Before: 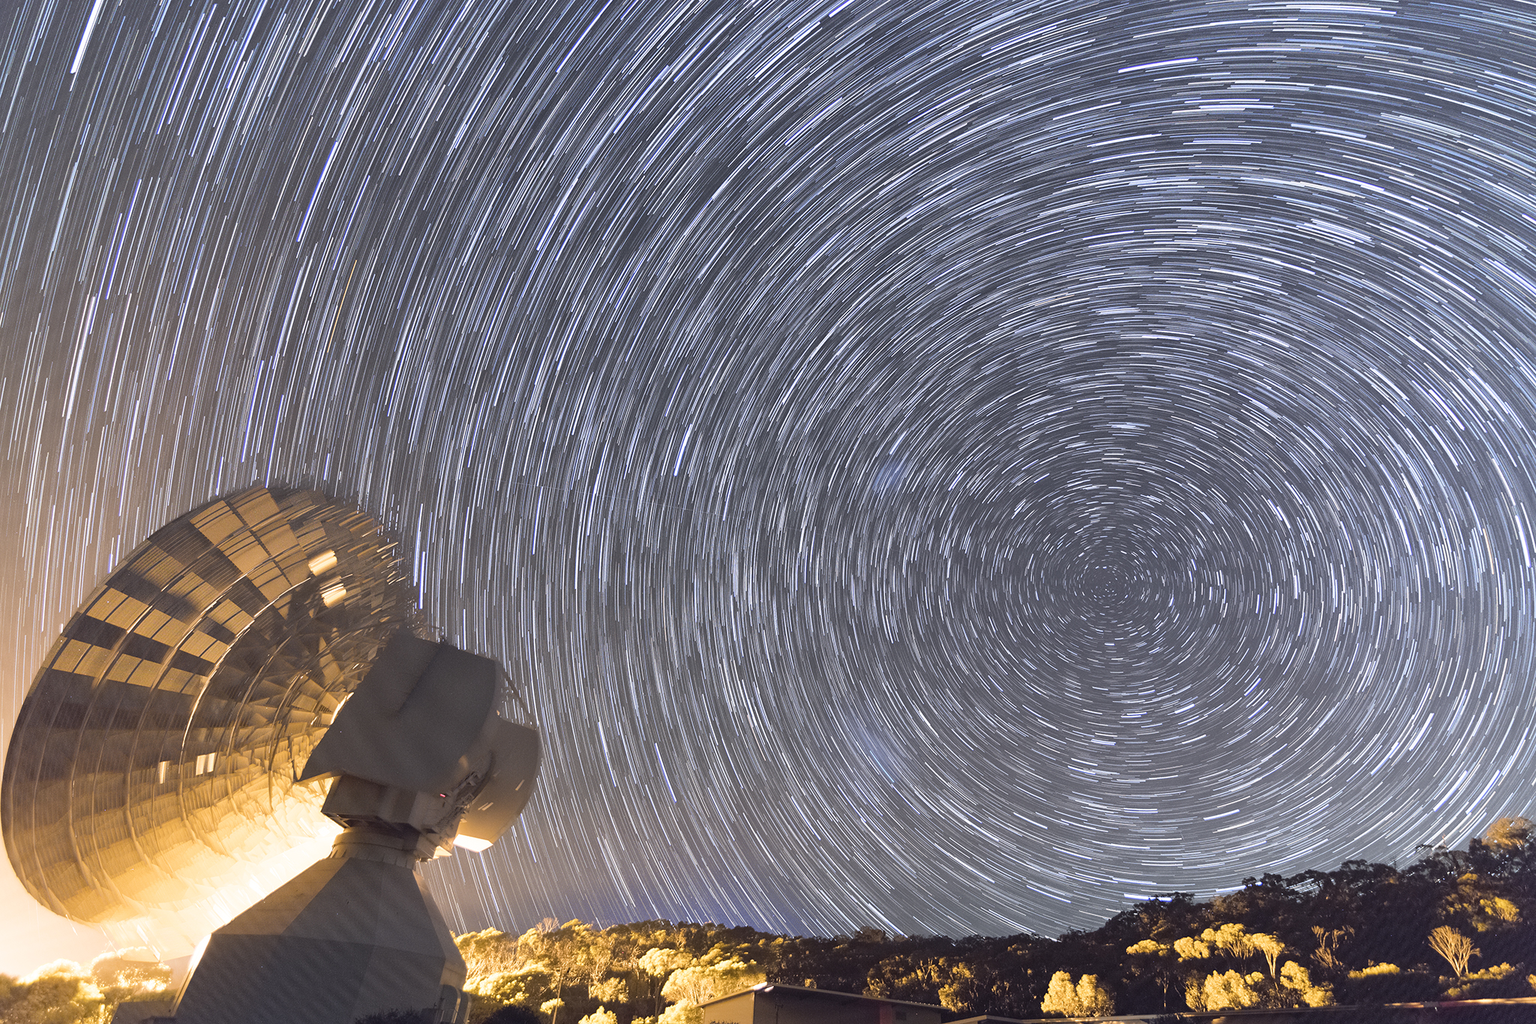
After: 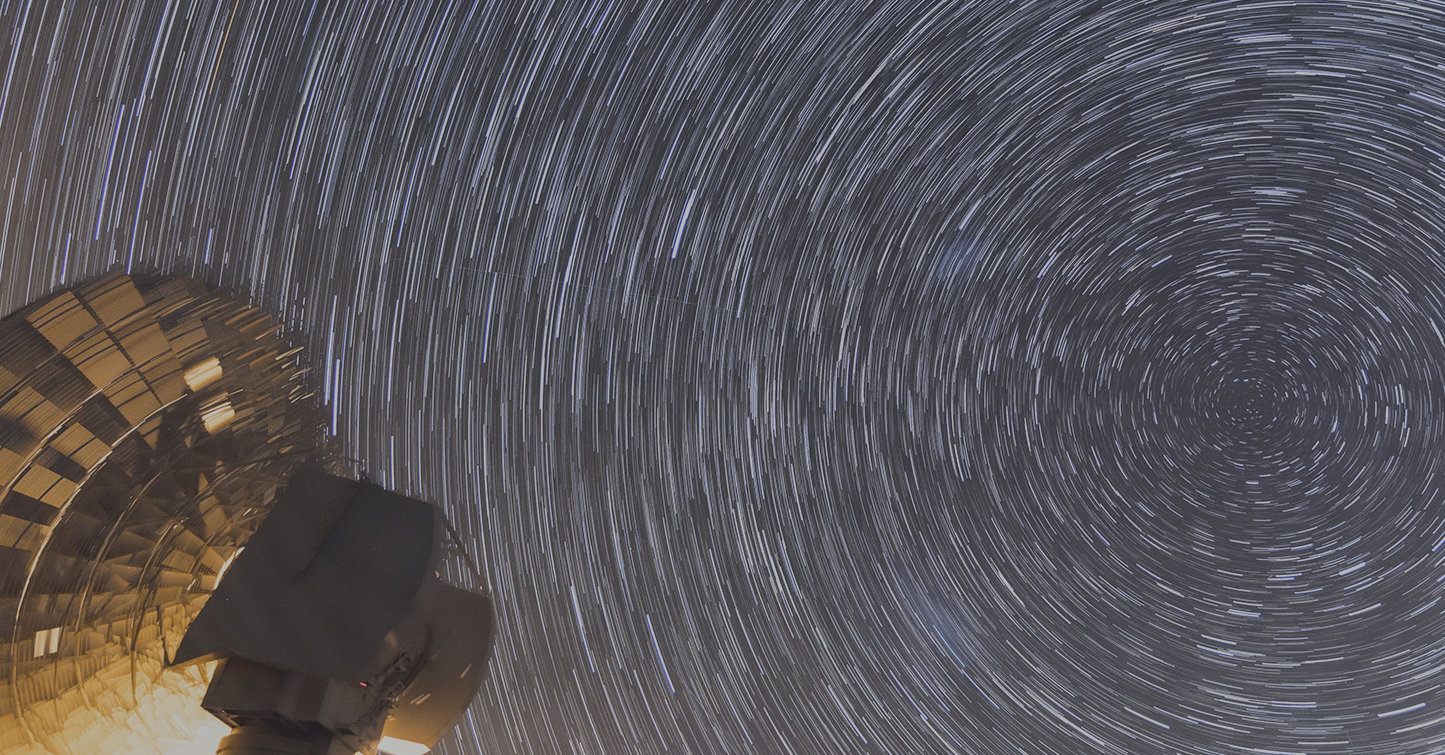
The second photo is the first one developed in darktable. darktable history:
crop: left 11.123%, top 27.61%, right 18.3%, bottom 17.034%
local contrast: detail 110%
exposure: black level correction -0.016, exposure -1.018 EV, compensate highlight preservation false
